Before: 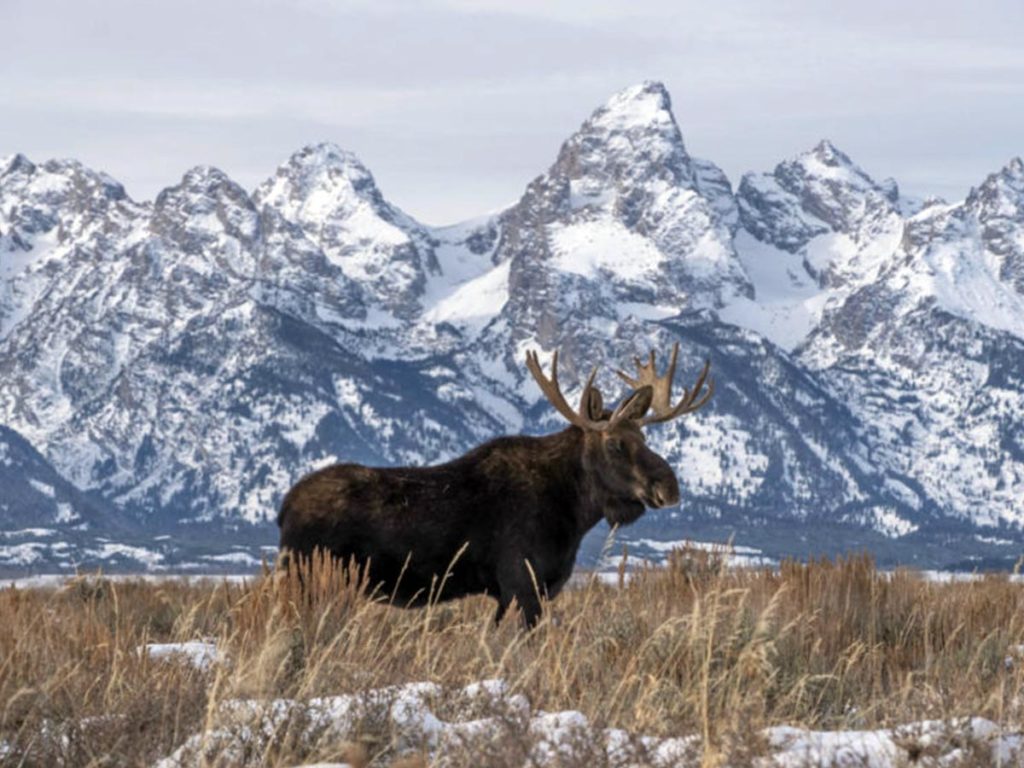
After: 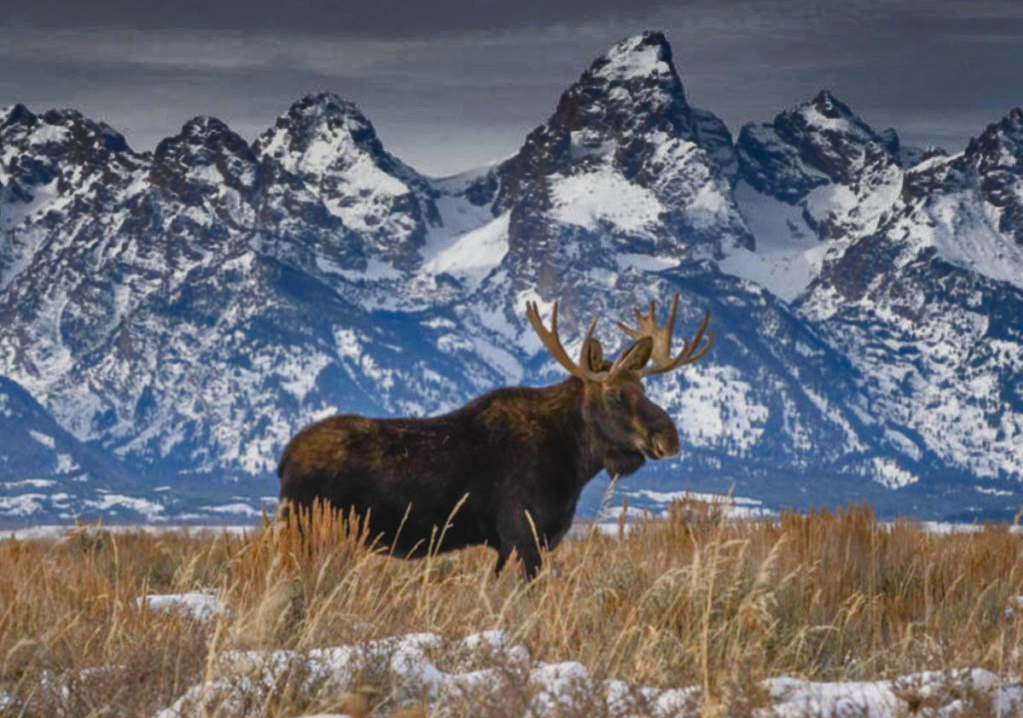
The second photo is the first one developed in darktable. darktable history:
shadows and highlights: radius 124.61, shadows 99.57, white point adjustment -3.04, highlights -99.37, soften with gaussian
crop and rotate: top 6.432%
color balance rgb: linear chroma grading › global chroma 18.243%, perceptual saturation grading › global saturation 20%, perceptual saturation grading › highlights -49.695%, perceptual saturation grading › shadows 25.837%
contrast brightness saturation: contrast -0.096, brightness 0.05, saturation 0.083
